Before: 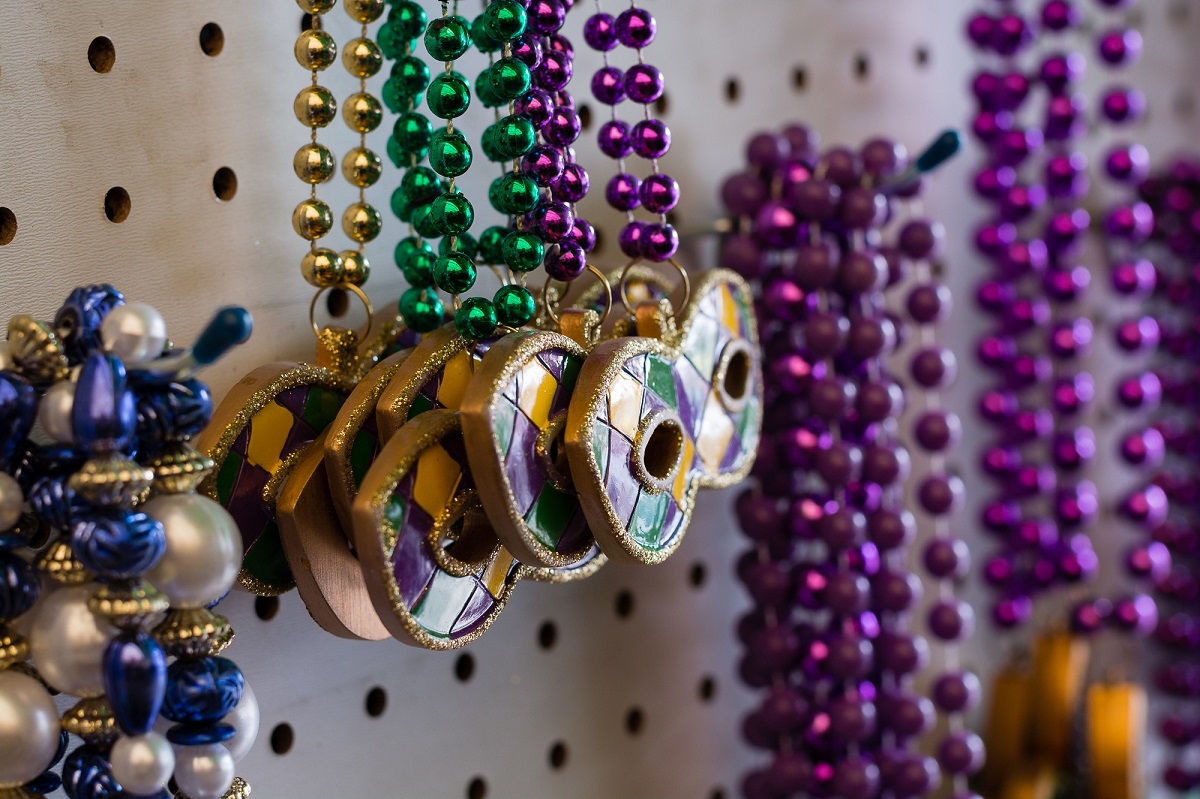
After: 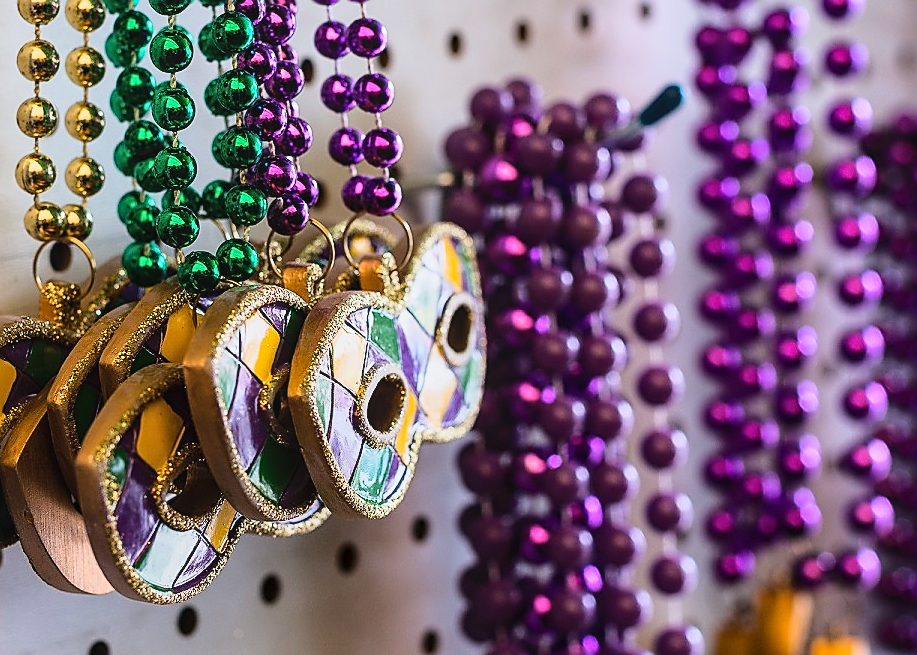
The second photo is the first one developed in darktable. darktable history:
base curve: curves: ch0 [(0, 0) (0.028, 0.03) (0.121, 0.232) (0.46, 0.748) (0.859, 0.968) (1, 1)]
crop: left 23.095%, top 5.827%, bottom 11.854%
local contrast: detail 110%
sharpen: radius 1.4, amount 1.25, threshold 0.7
